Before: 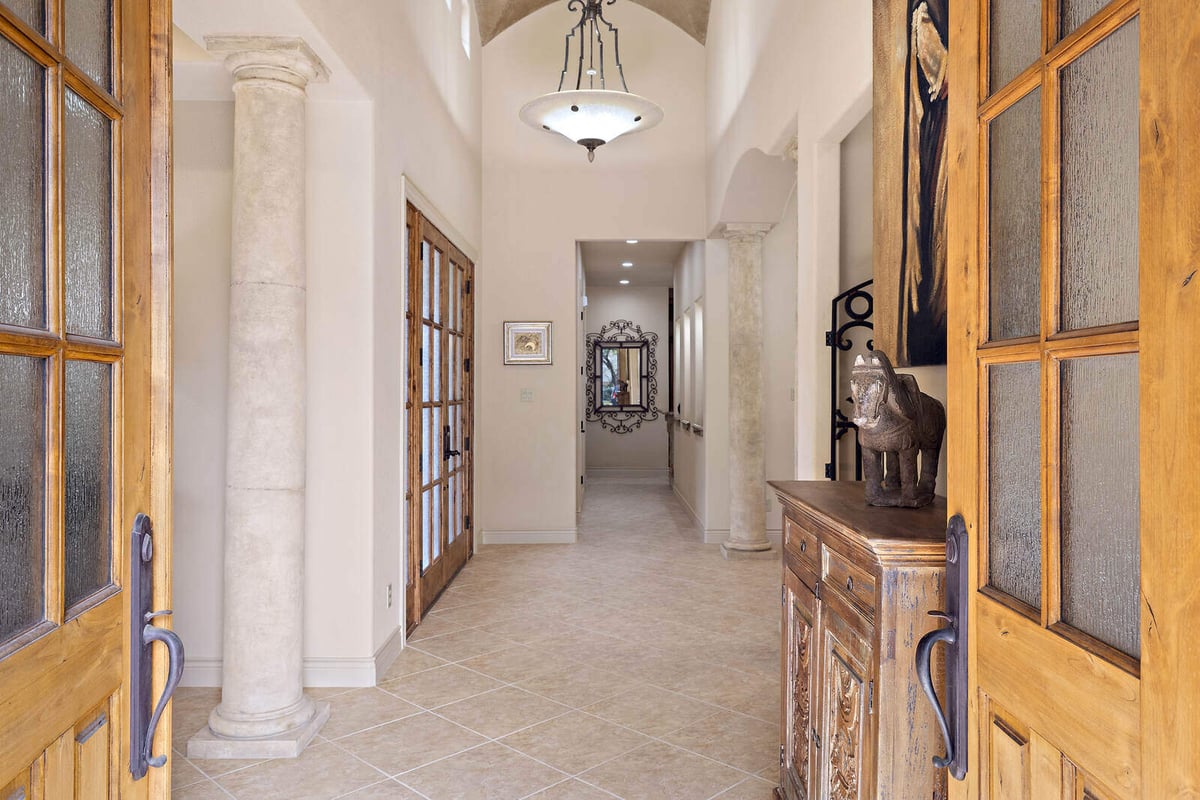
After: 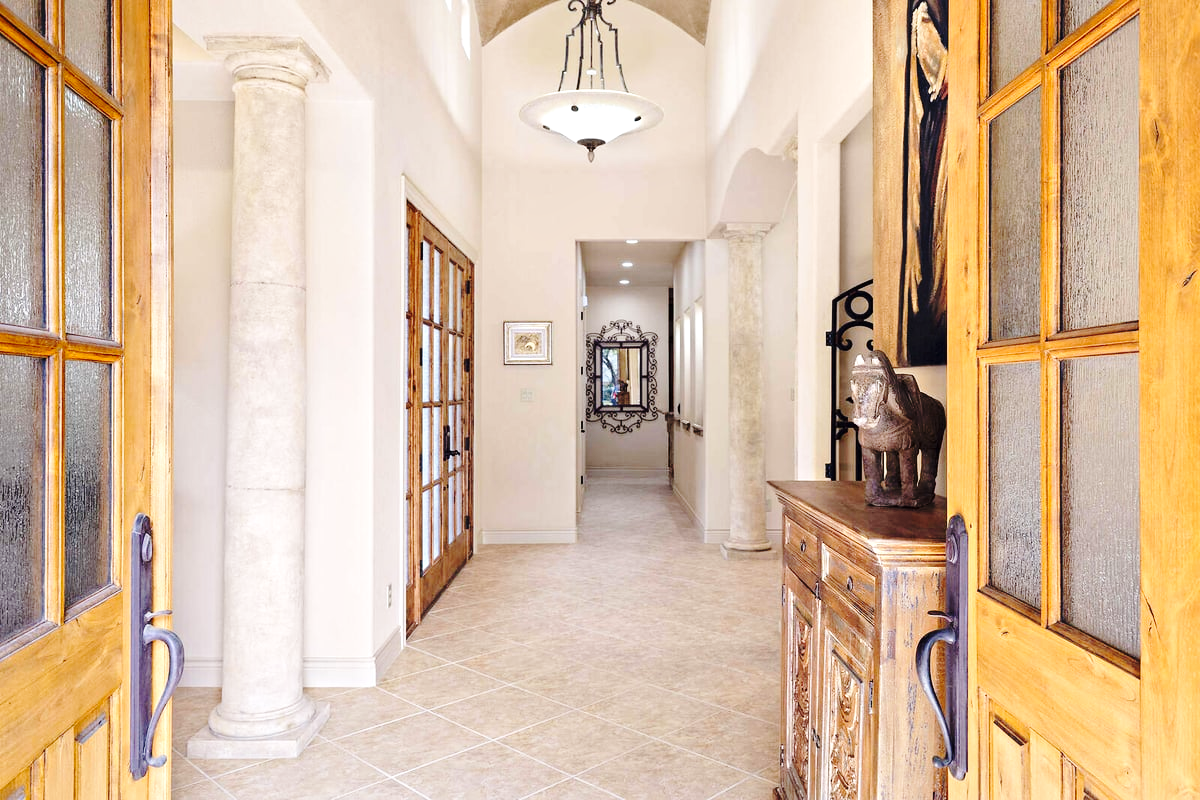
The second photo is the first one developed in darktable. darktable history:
base curve: curves: ch0 [(0, 0) (0.04, 0.03) (0.133, 0.232) (0.448, 0.748) (0.843, 0.968) (1, 1)], preserve colors none
tone equalizer: -8 EV 0.25 EV, -7 EV 0.417 EV, -6 EV 0.417 EV, -5 EV 0.25 EV, -3 EV -0.25 EV, -2 EV -0.417 EV, -1 EV -0.417 EV, +0 EV -0.25 EV, edges refinement/feathering 500, mask exposure compensation -1.57 EV, preserve details guided filter
shadows and highlights: radius 44.78, white point adjustment 6.64, compress 79.65%, highlights color adjustment 78.42%, soften with gaussian
